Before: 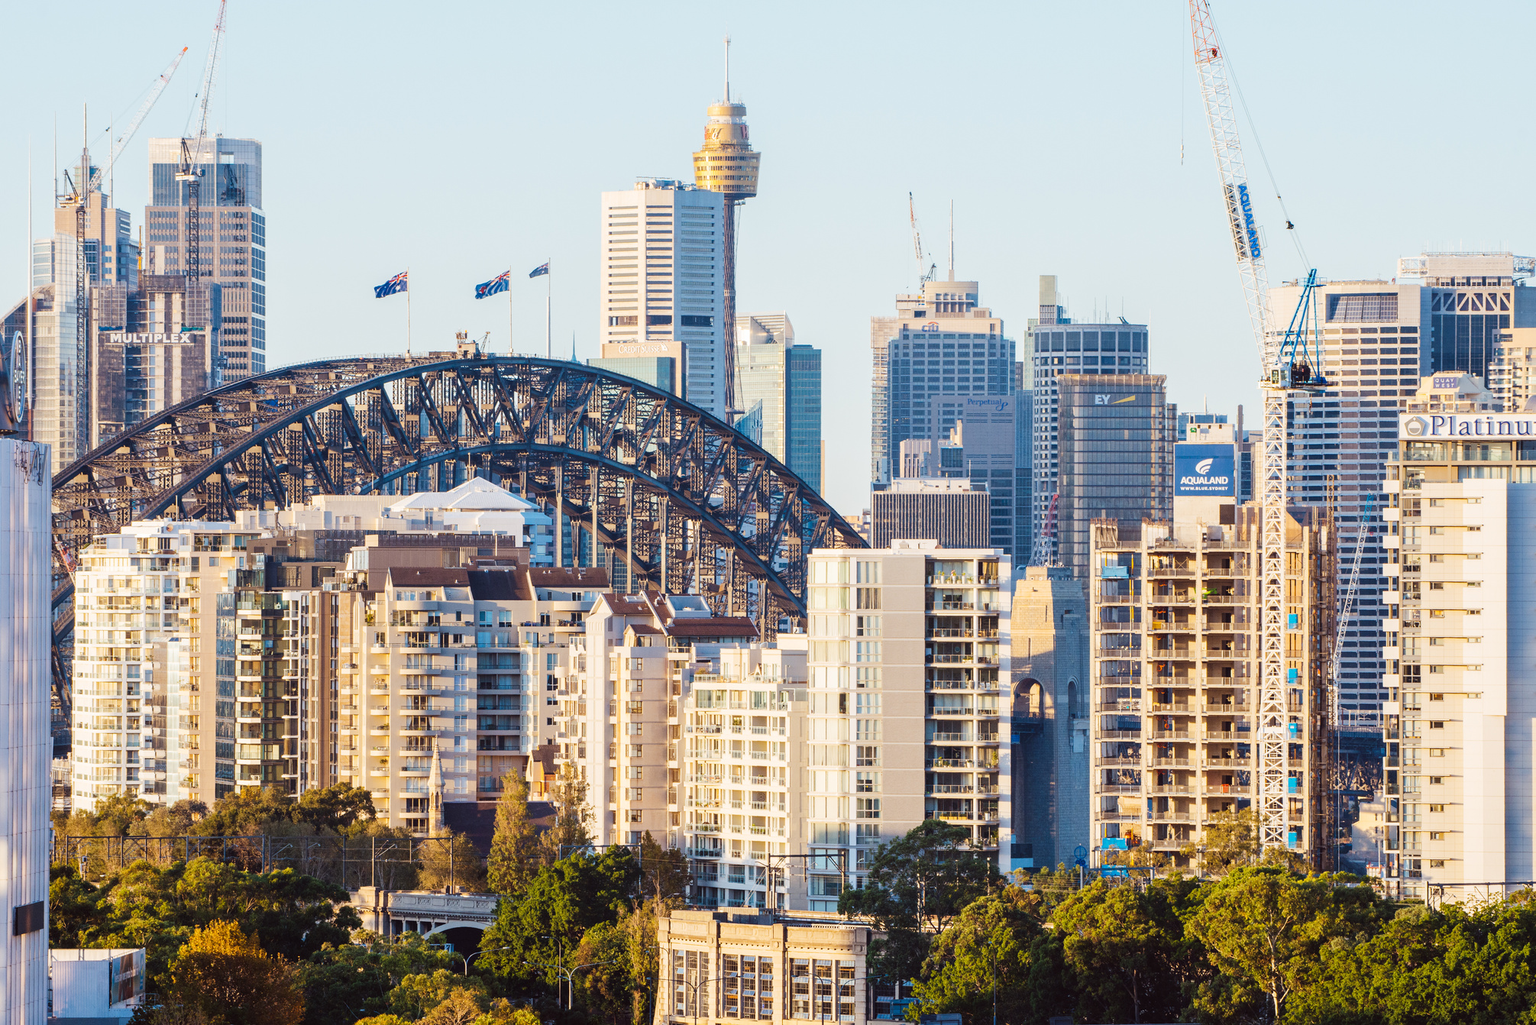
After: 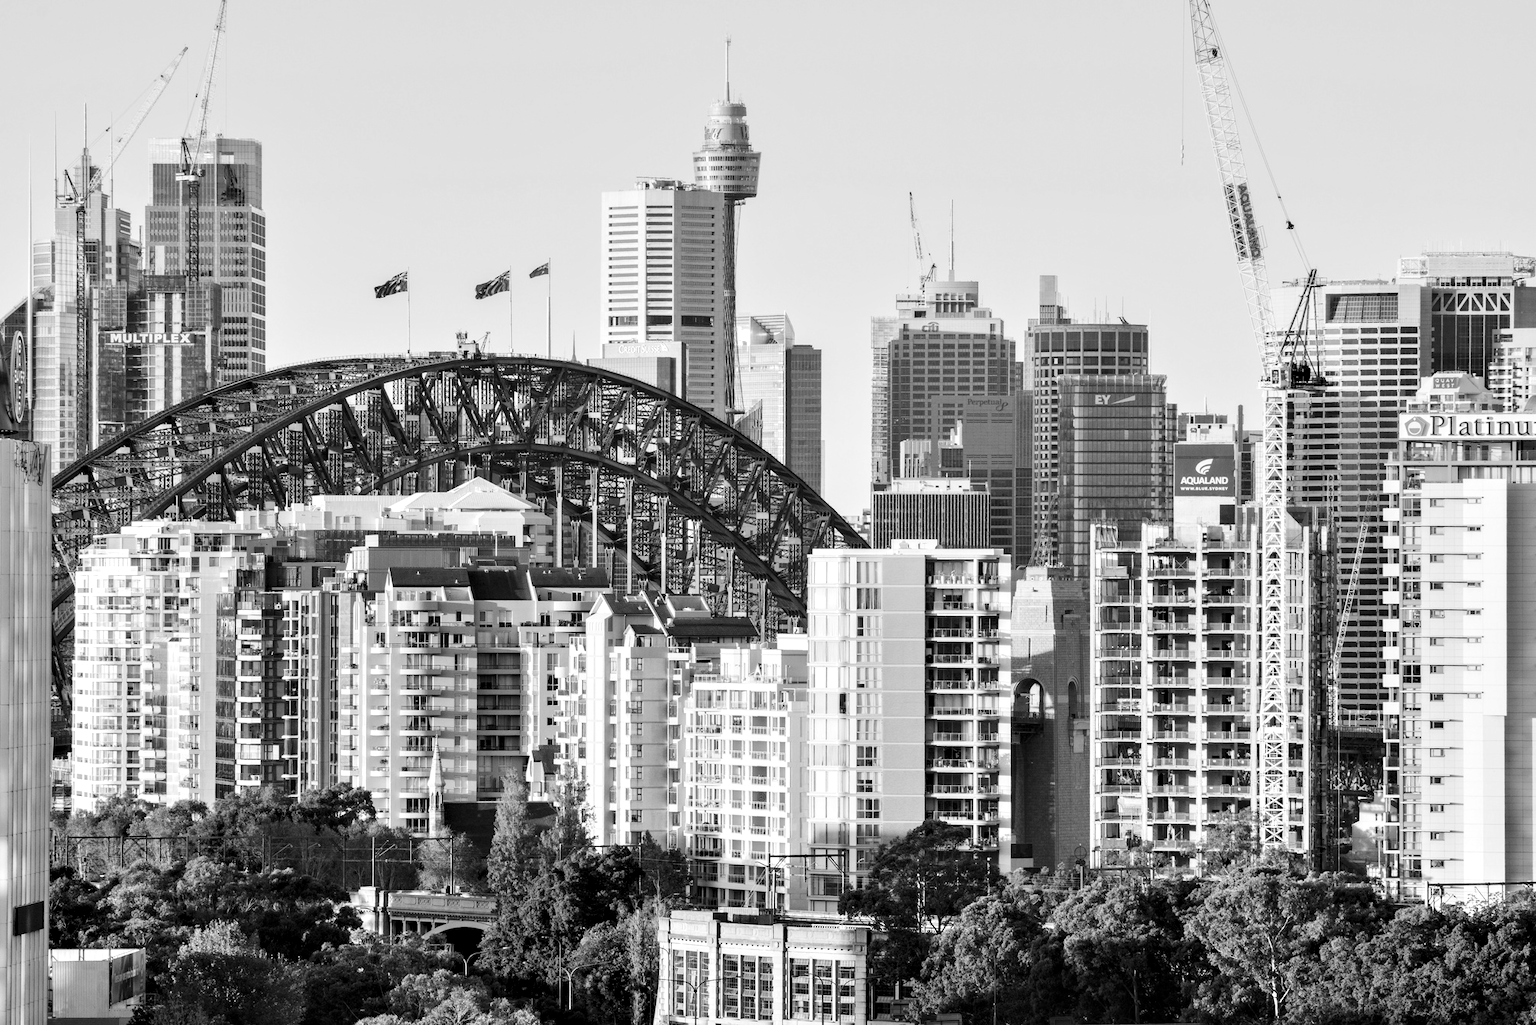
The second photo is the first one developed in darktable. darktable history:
monochrome: a 32, b 64, size 2.3
contrast equalizer: octaves 7, y [[0.528, 0.548, 0.563, 0.562, 0.546, 0.526], [0.55 ×6], [0 ×6], [0 ×6], [0 ×6]]
color correction: highlights a* 17.94, highlights b* 35.39, shadows a* 1.48, shadows b* 6.42, saturation 1.01
white balance: red 0.925, blue 1.046
